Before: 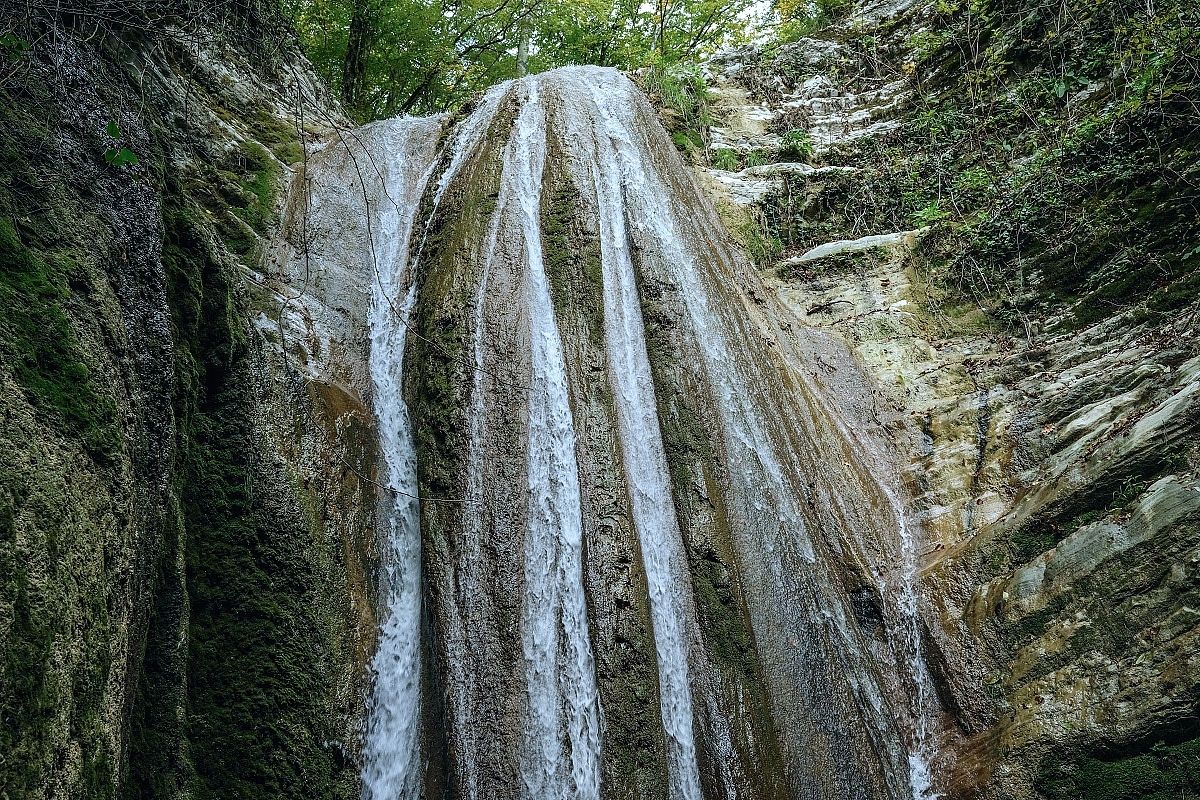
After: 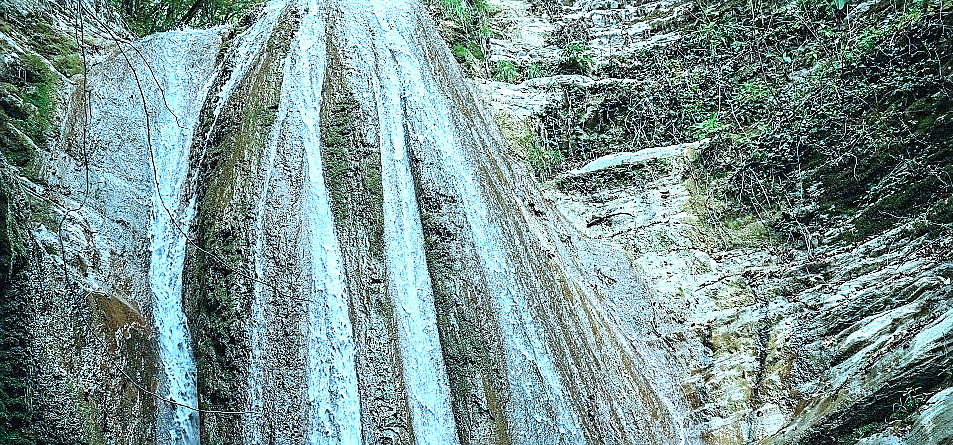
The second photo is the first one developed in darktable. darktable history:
exposure: black level correction 0, exposure 0.9 EV, compensate highlight preservation false
sharpen: on, module defaults
crop: left 18.38%, top 11.092%, right 2.134%, bottom 33.217%
color correction: highlights a* -10.69, highlights b* -19.19
